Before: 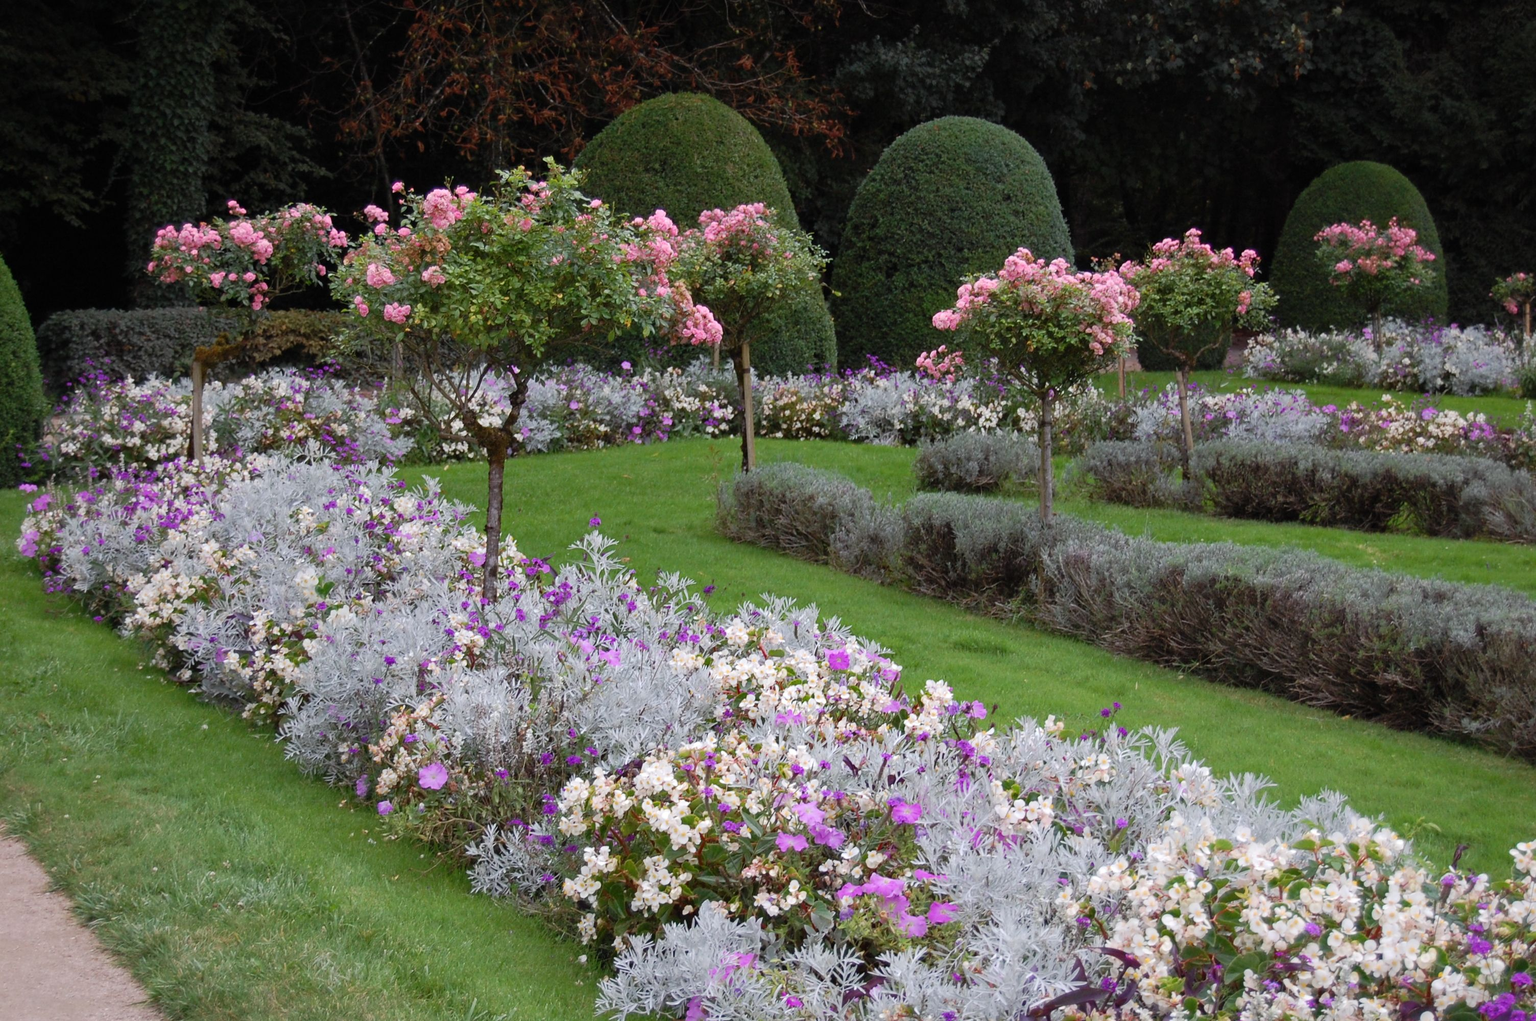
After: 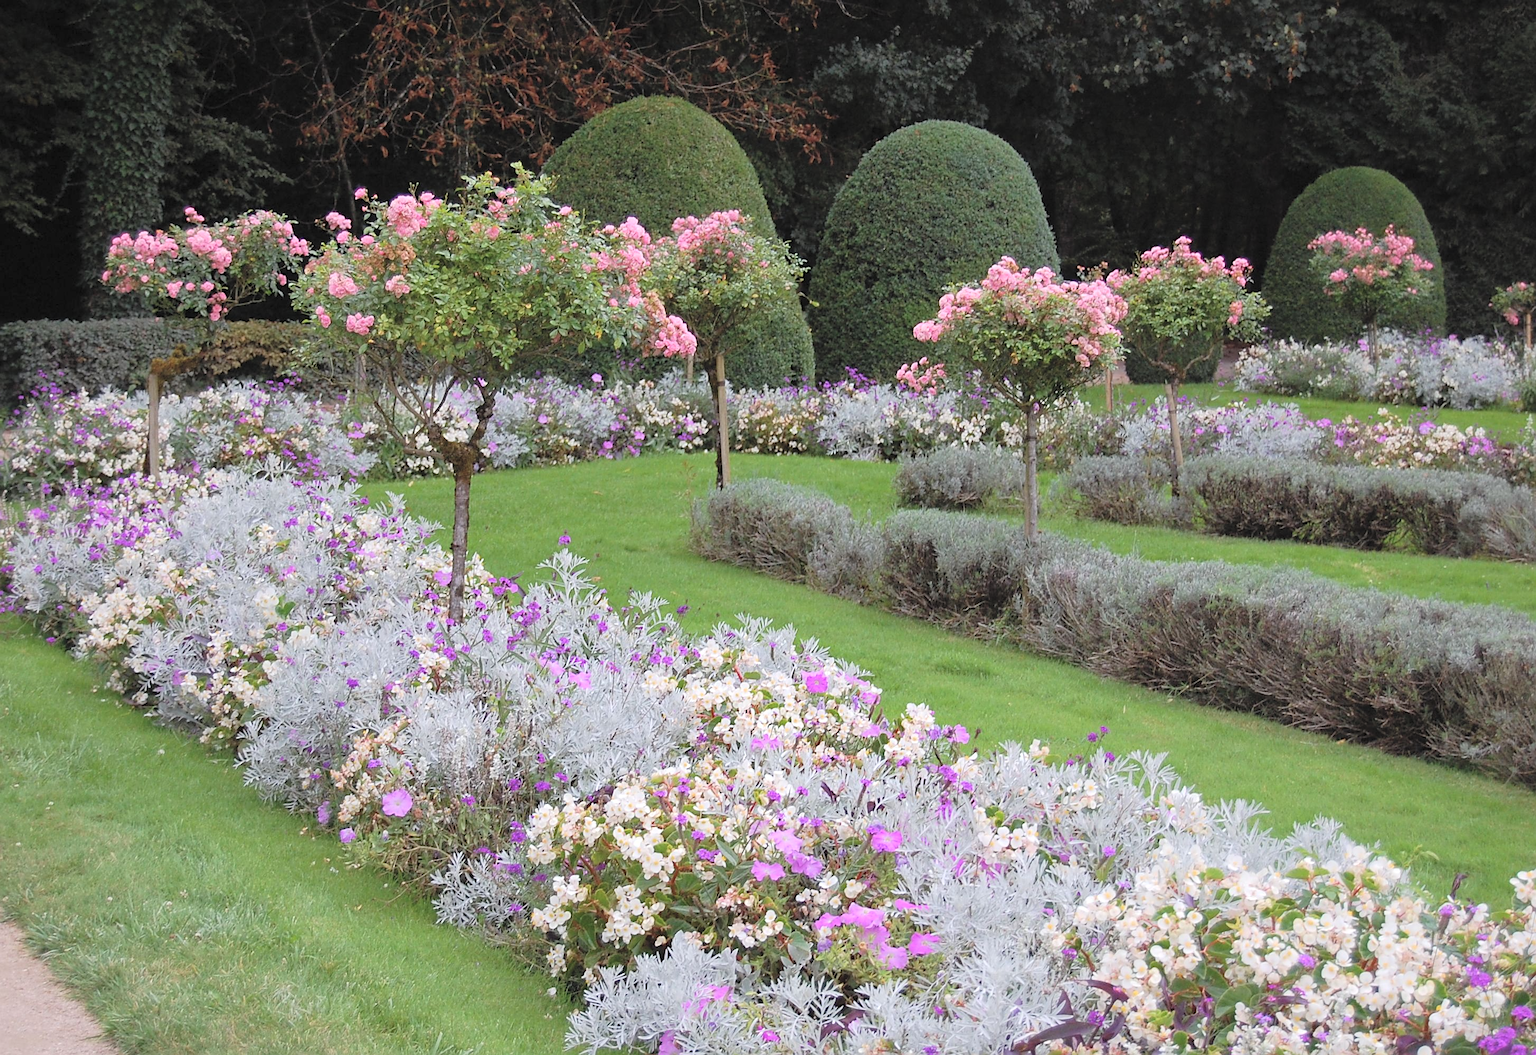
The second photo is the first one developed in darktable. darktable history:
vibrance: vibrance 0%
sharpen: on, module defaults
contrast brightness saturation: brightness 0.28
crop and rotate: left 3.238%
